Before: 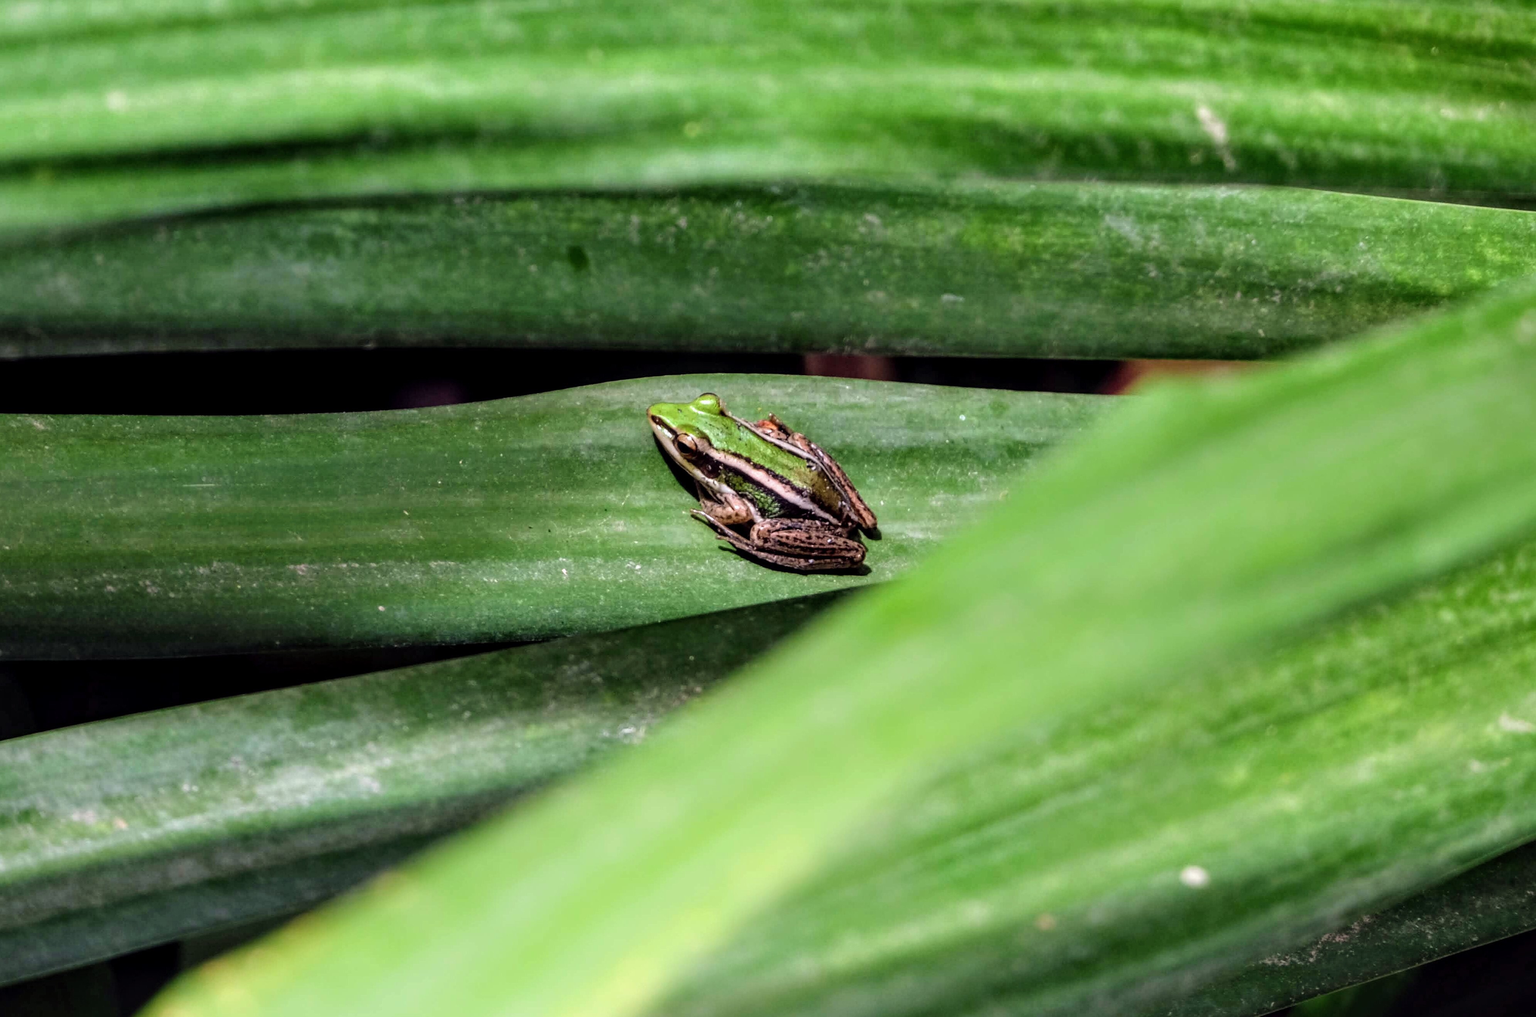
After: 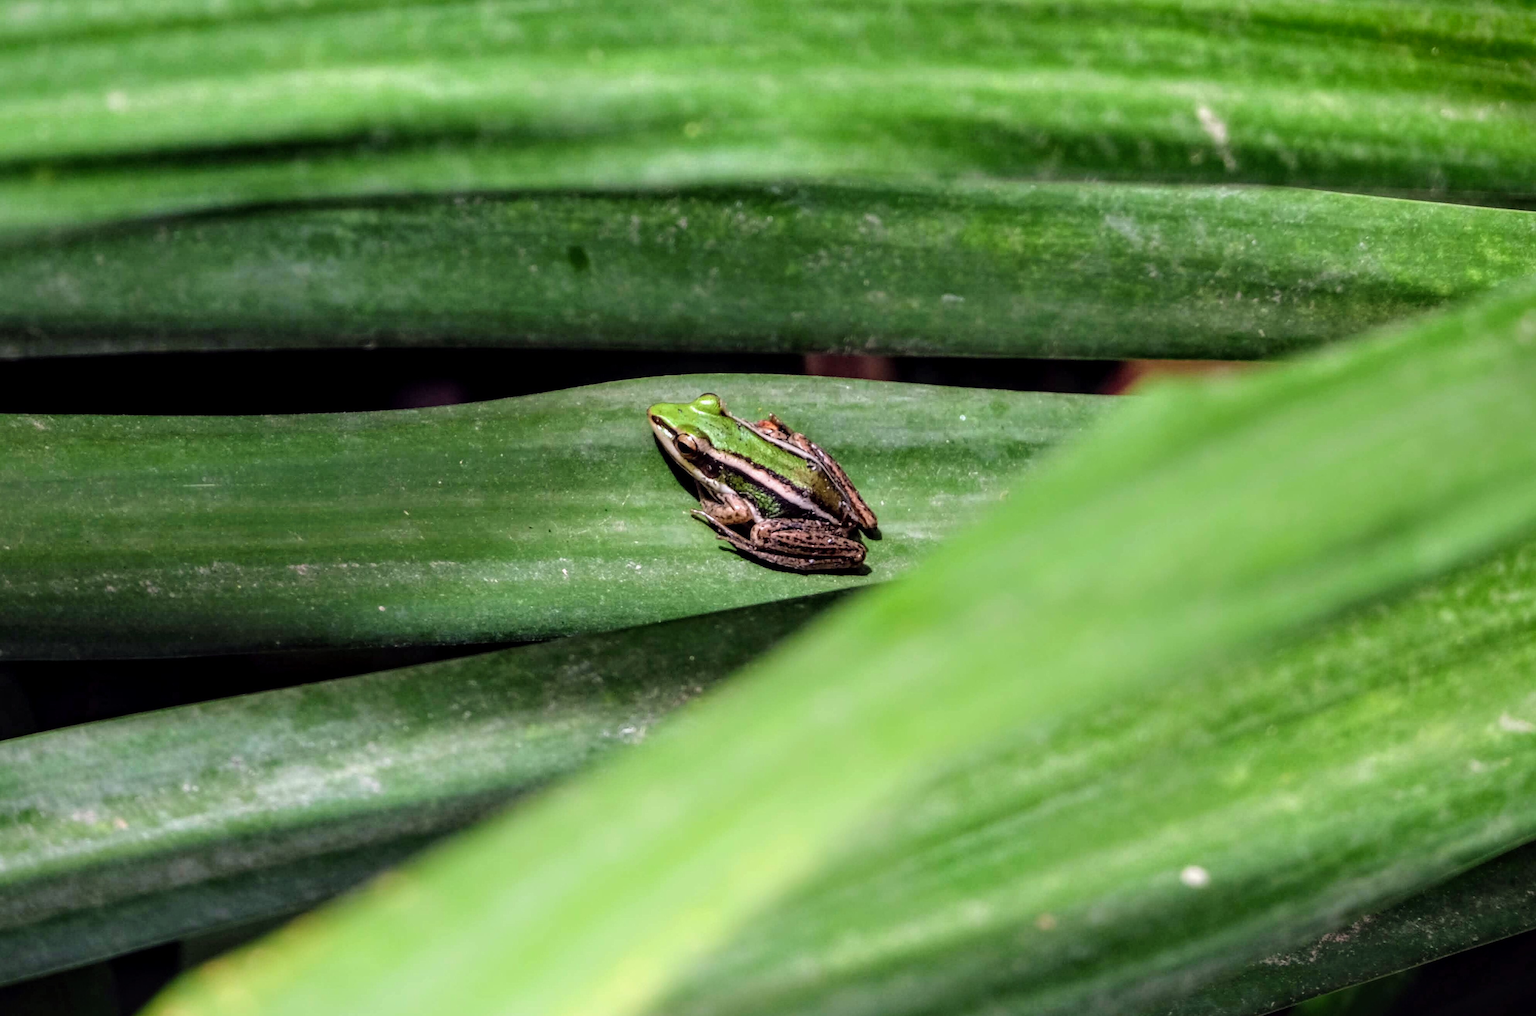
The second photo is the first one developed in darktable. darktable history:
vignetting: fall-off start 99.56%, brightness -0.25, saturation 0.132, width/height ratio 1.326
